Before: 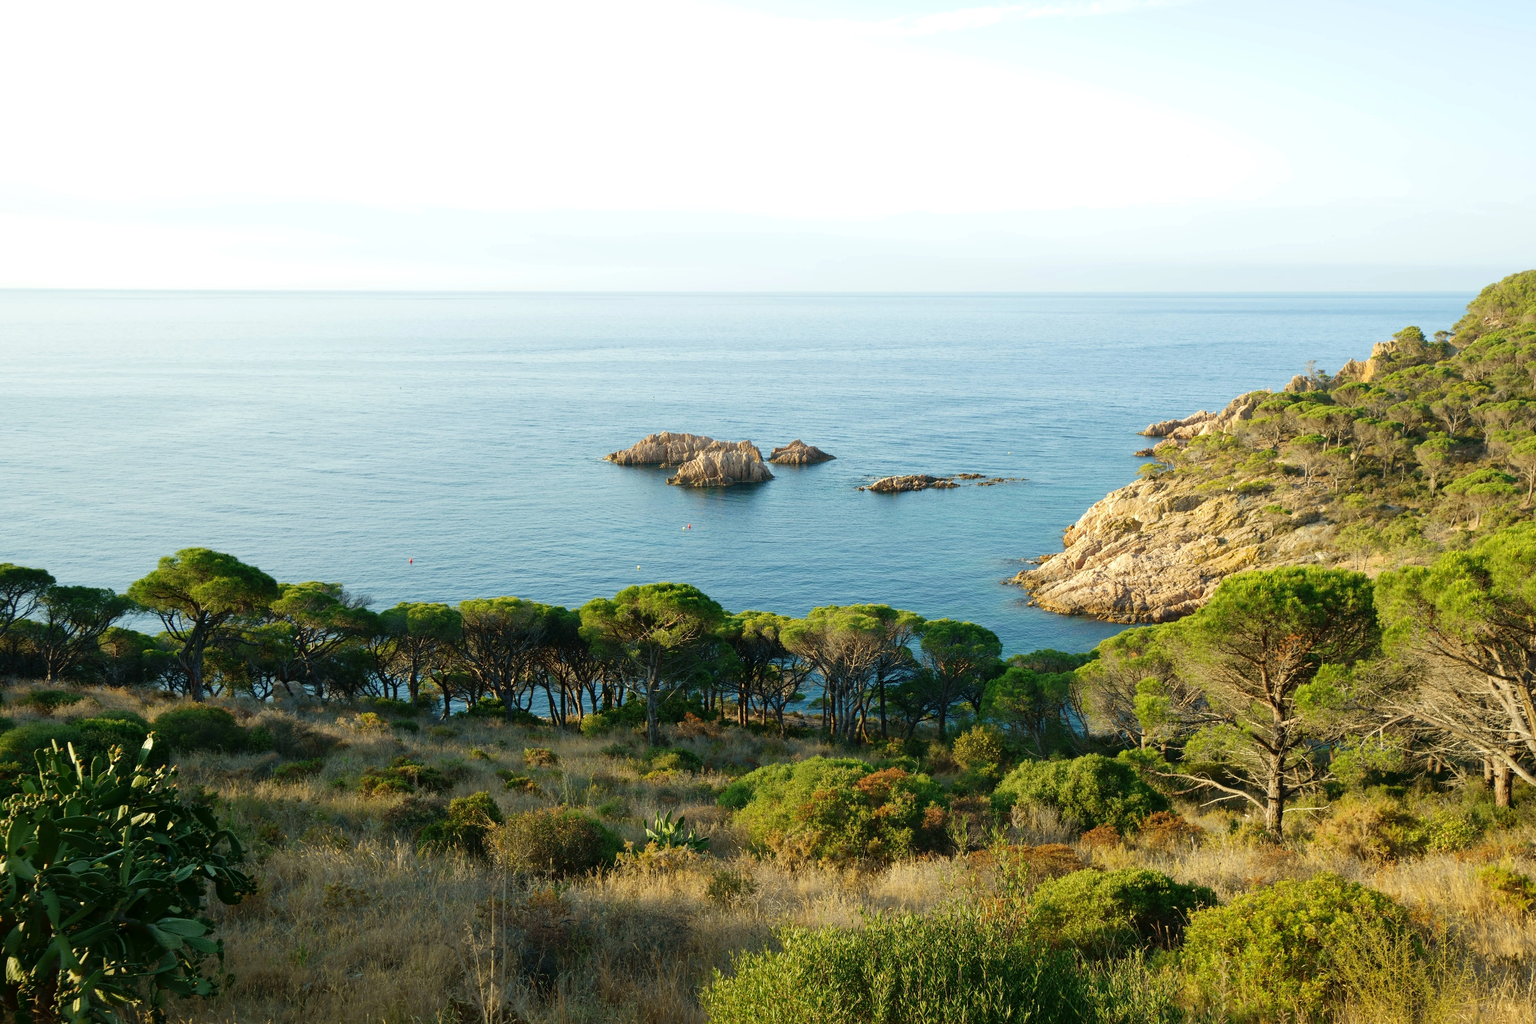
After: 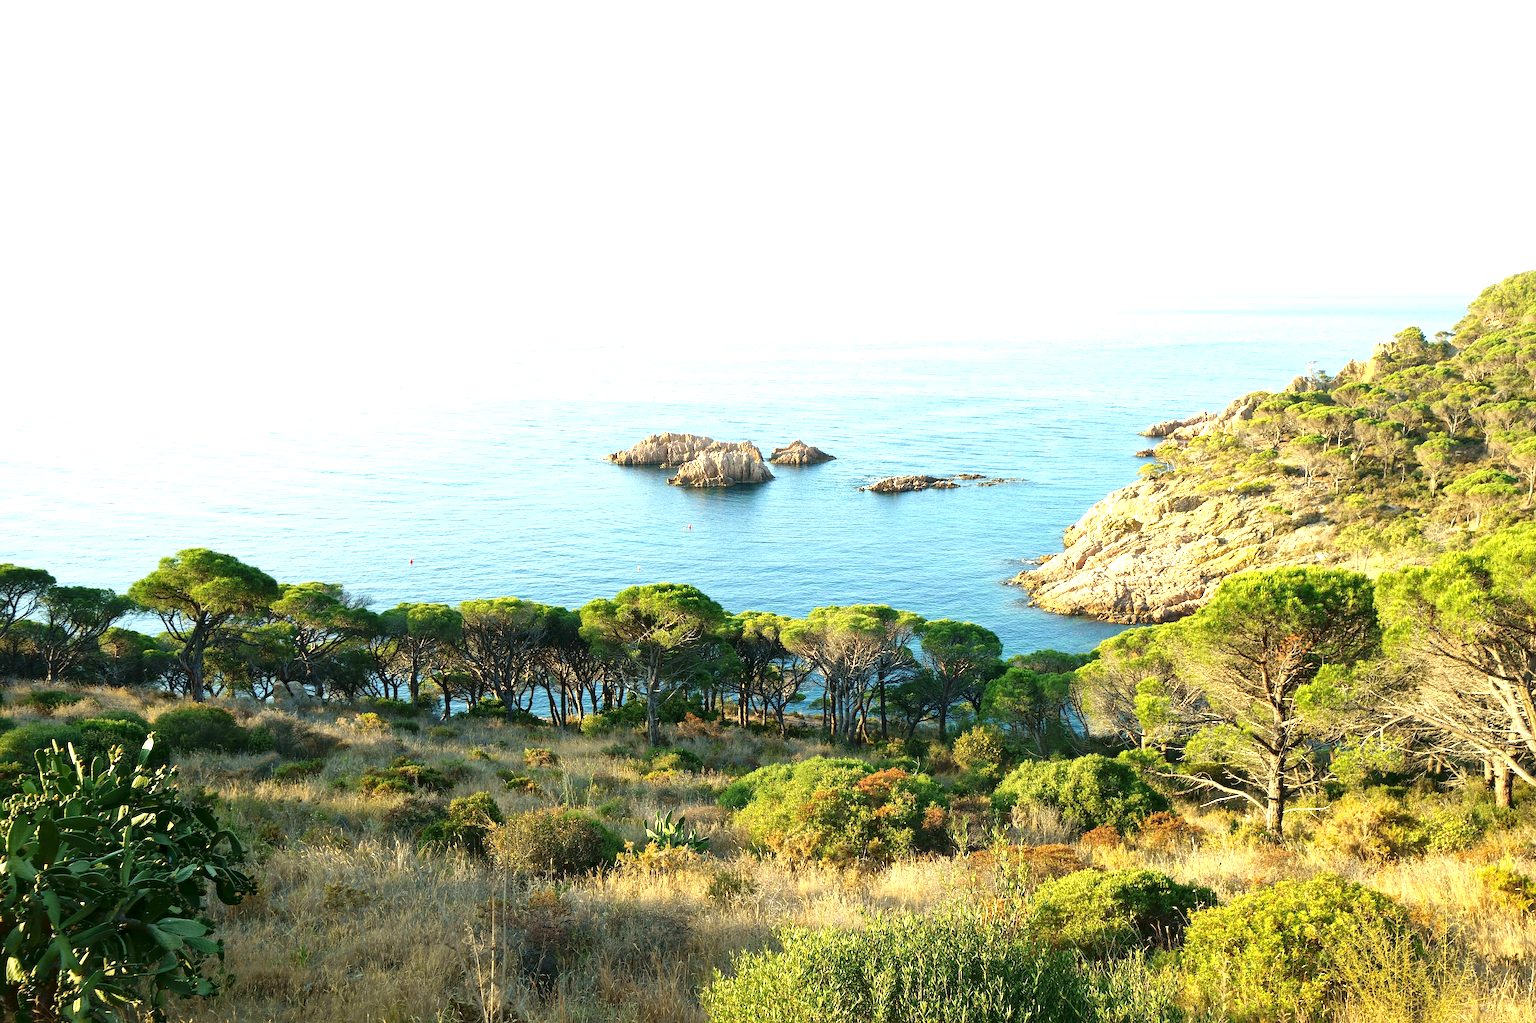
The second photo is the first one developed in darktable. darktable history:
sharpen: on, module defaults
exposure: black level correction 0, exposure 1 EV, compensate highlight preservation false
local contrast: mode bilateral grid, contrast 20, coarseness 51, detail 119%, midtone range 0.2
